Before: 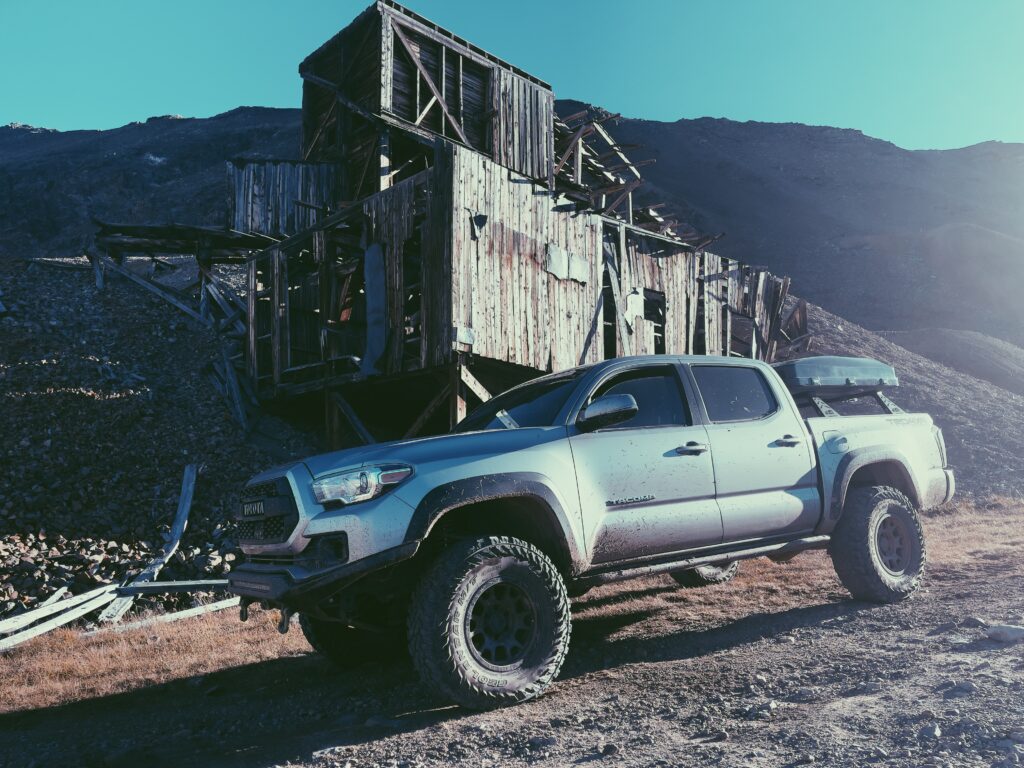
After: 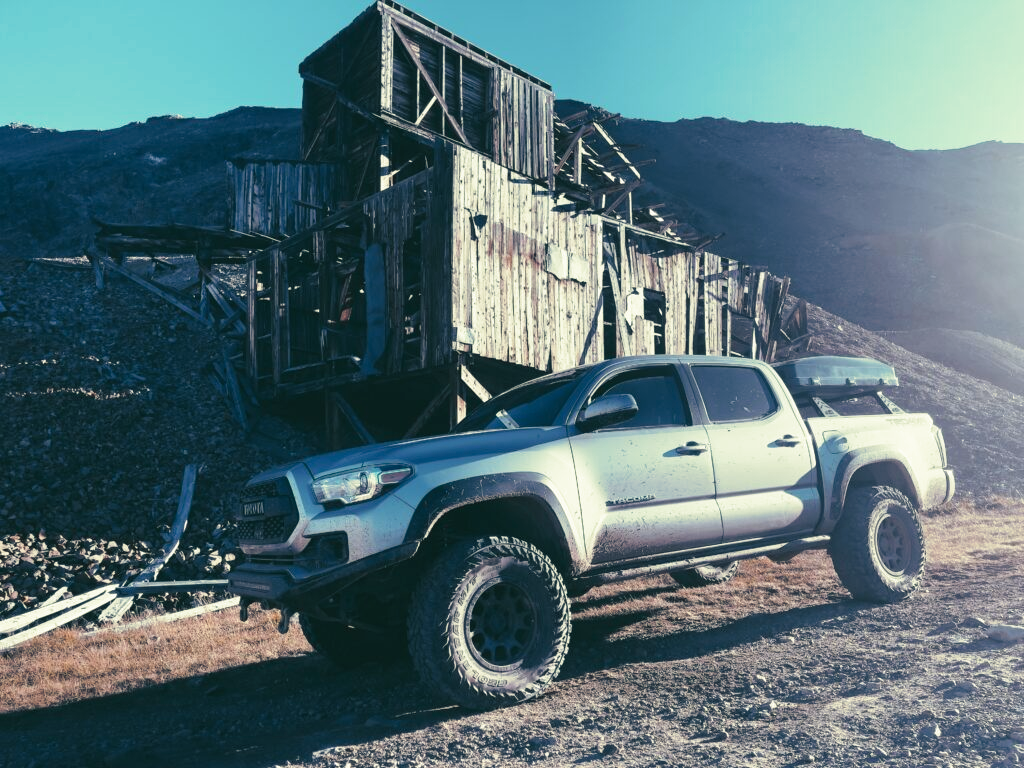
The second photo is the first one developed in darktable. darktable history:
exposure: exposure 0.3 EV, compensate highlight preservation false
color correction: highlights b* 3
split-toning: shadows › hue 216°, shadows › saturation 1, highlights › hue 57.6°, balance -33.4
